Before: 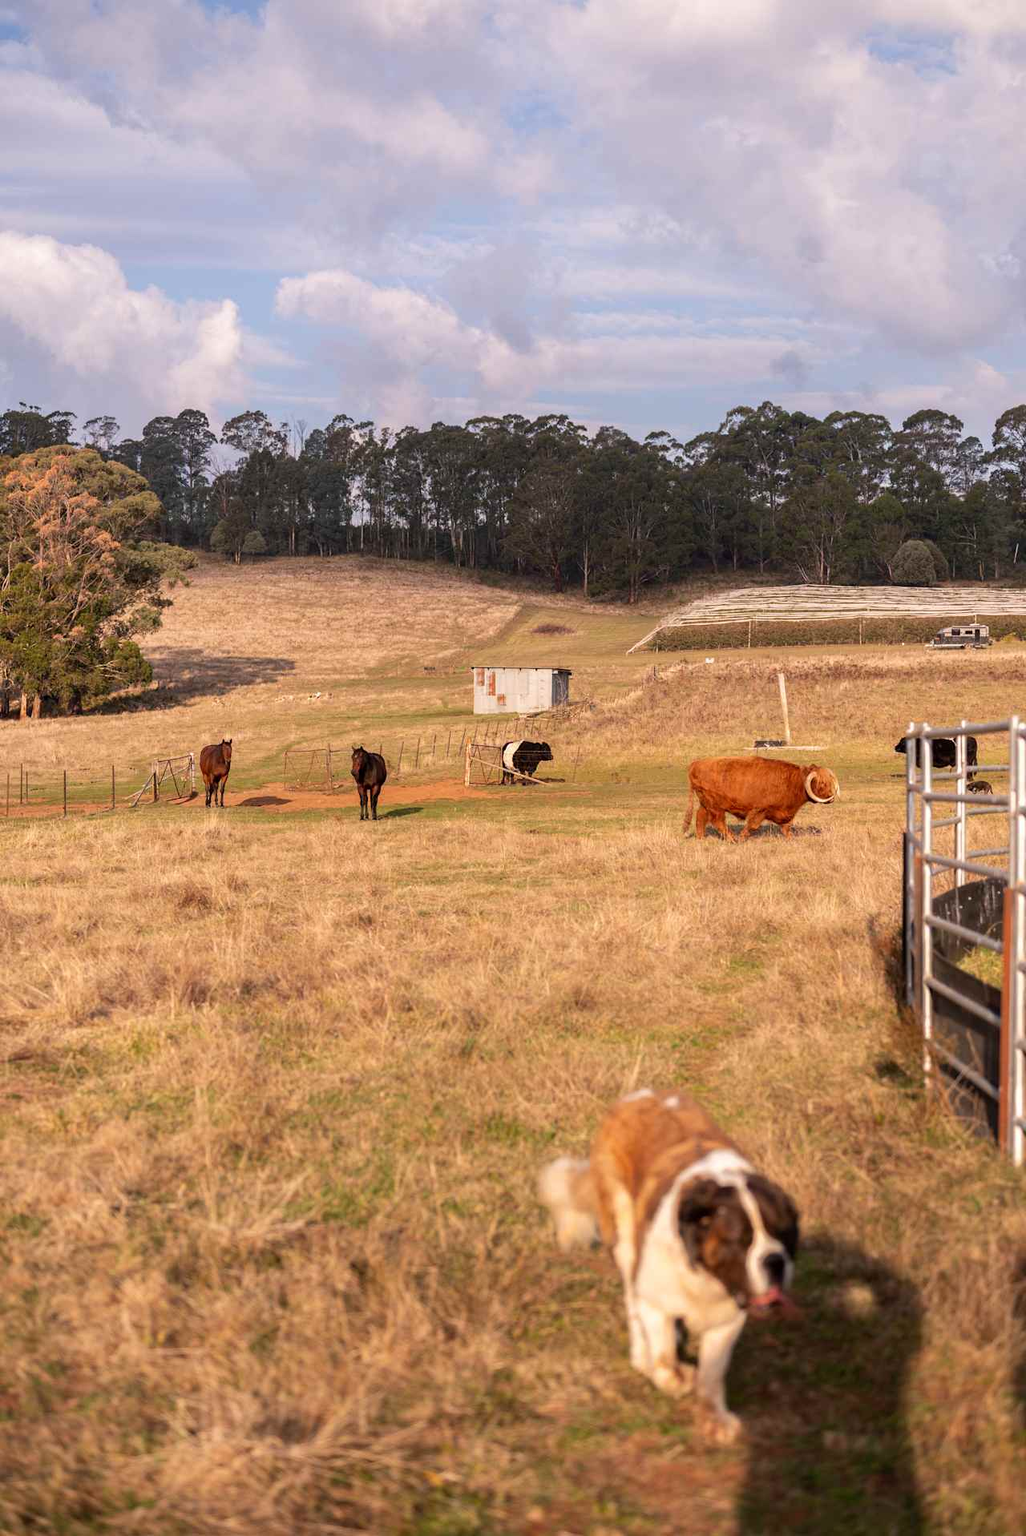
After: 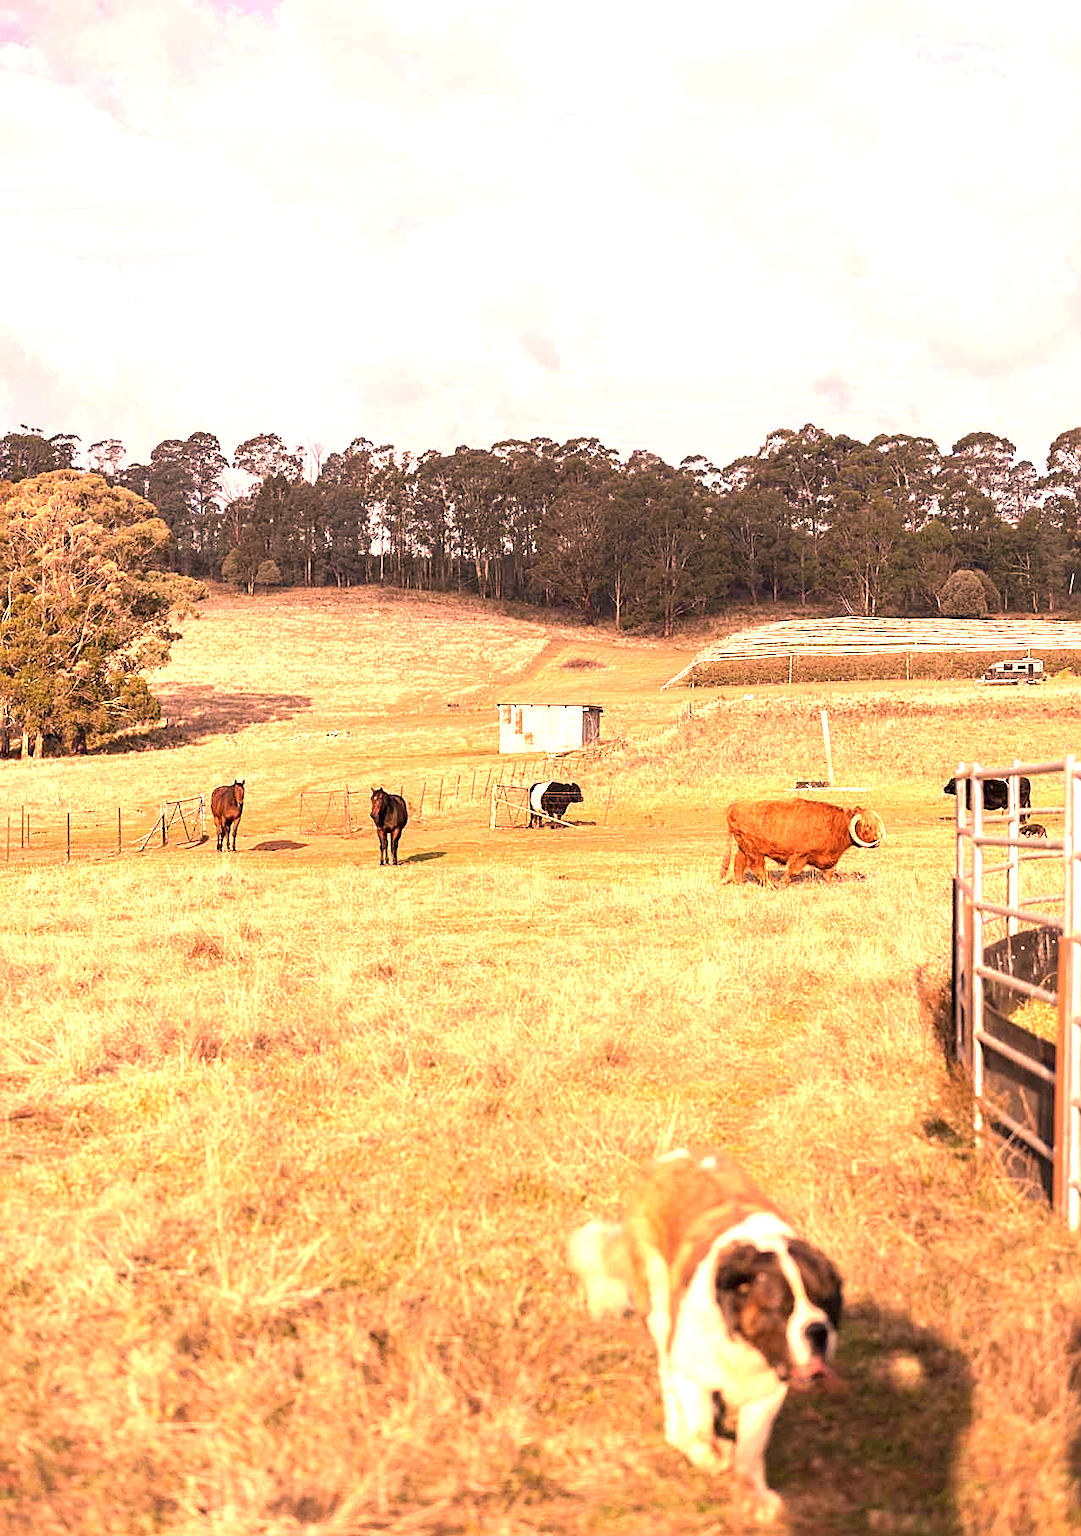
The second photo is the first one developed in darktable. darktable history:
crop and rotate: top 0.007%, bottom 5.201%
color correction: highlights a* 39.75, highlights b* 39.93, saturation 0.688
exposure: black level correction 0, exposure 1.446 EV, compensate exposure bias true, compensate highlight preservation false
sharpen: on, module defaults
